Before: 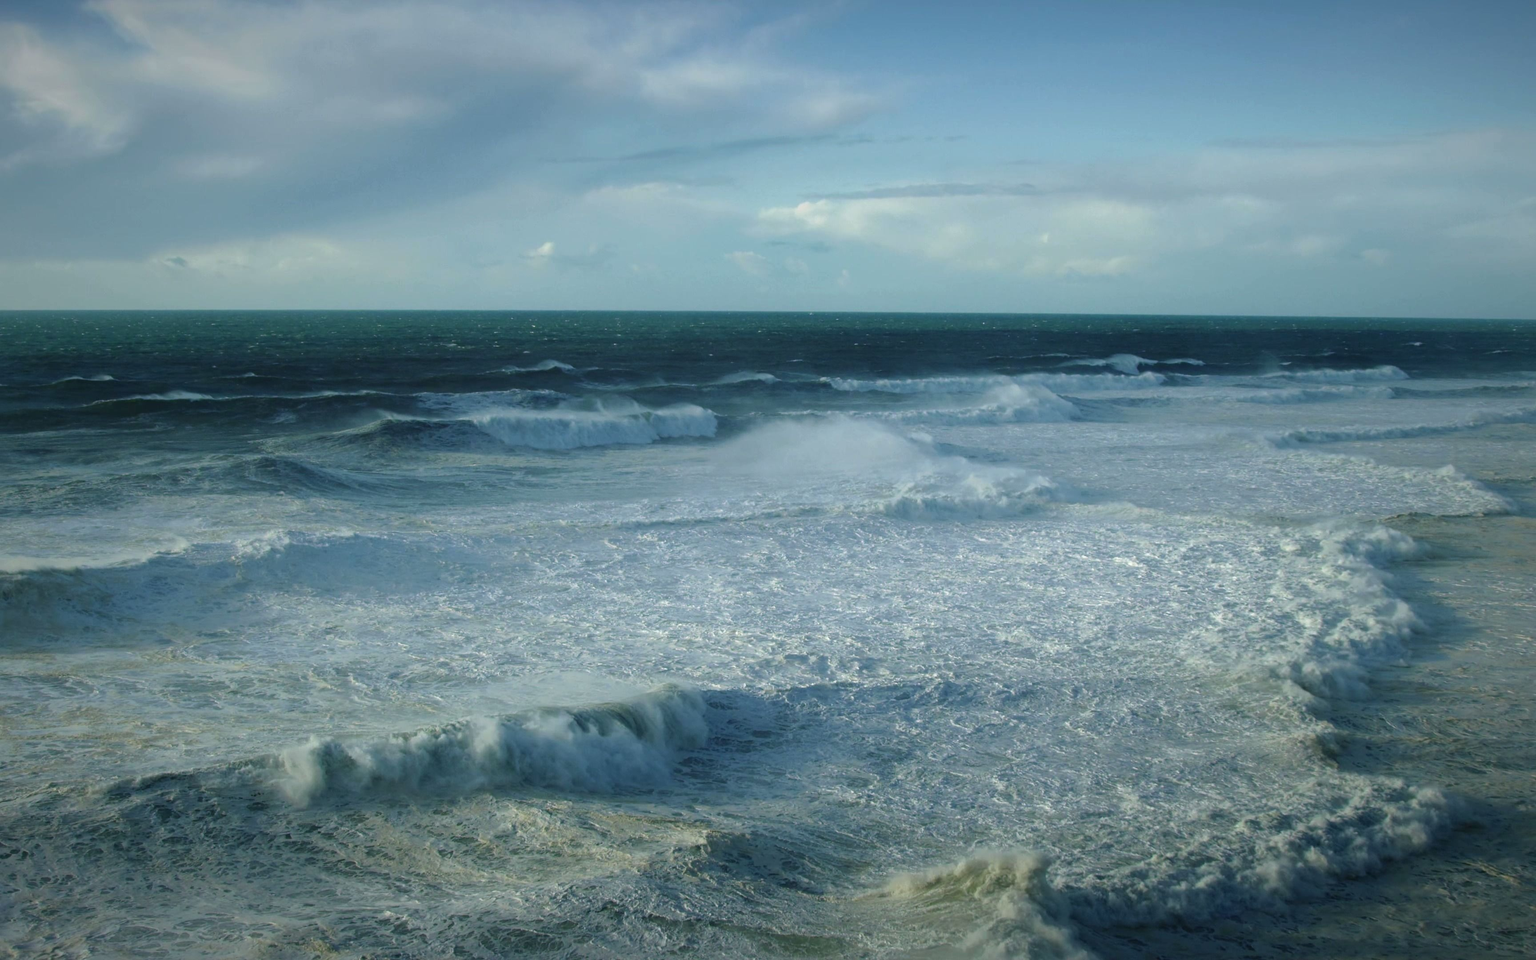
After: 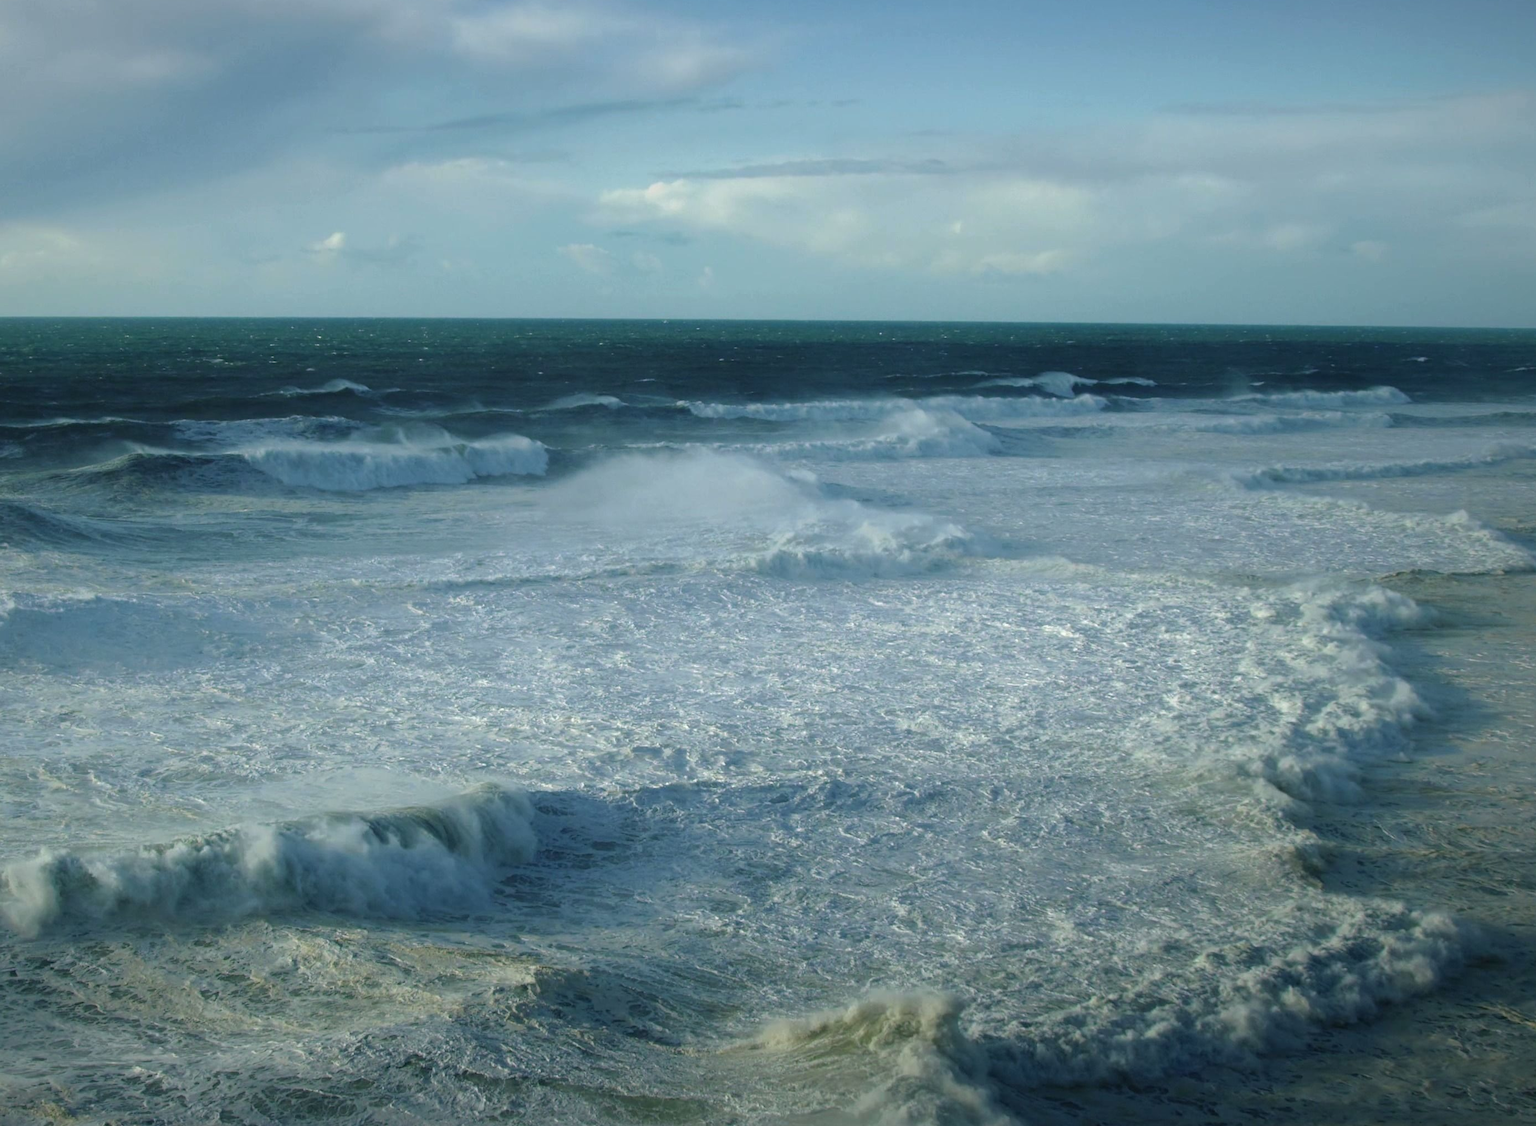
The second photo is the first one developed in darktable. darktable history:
crop and rotate: left 18.086%, top 5.9%, right 1.717%
